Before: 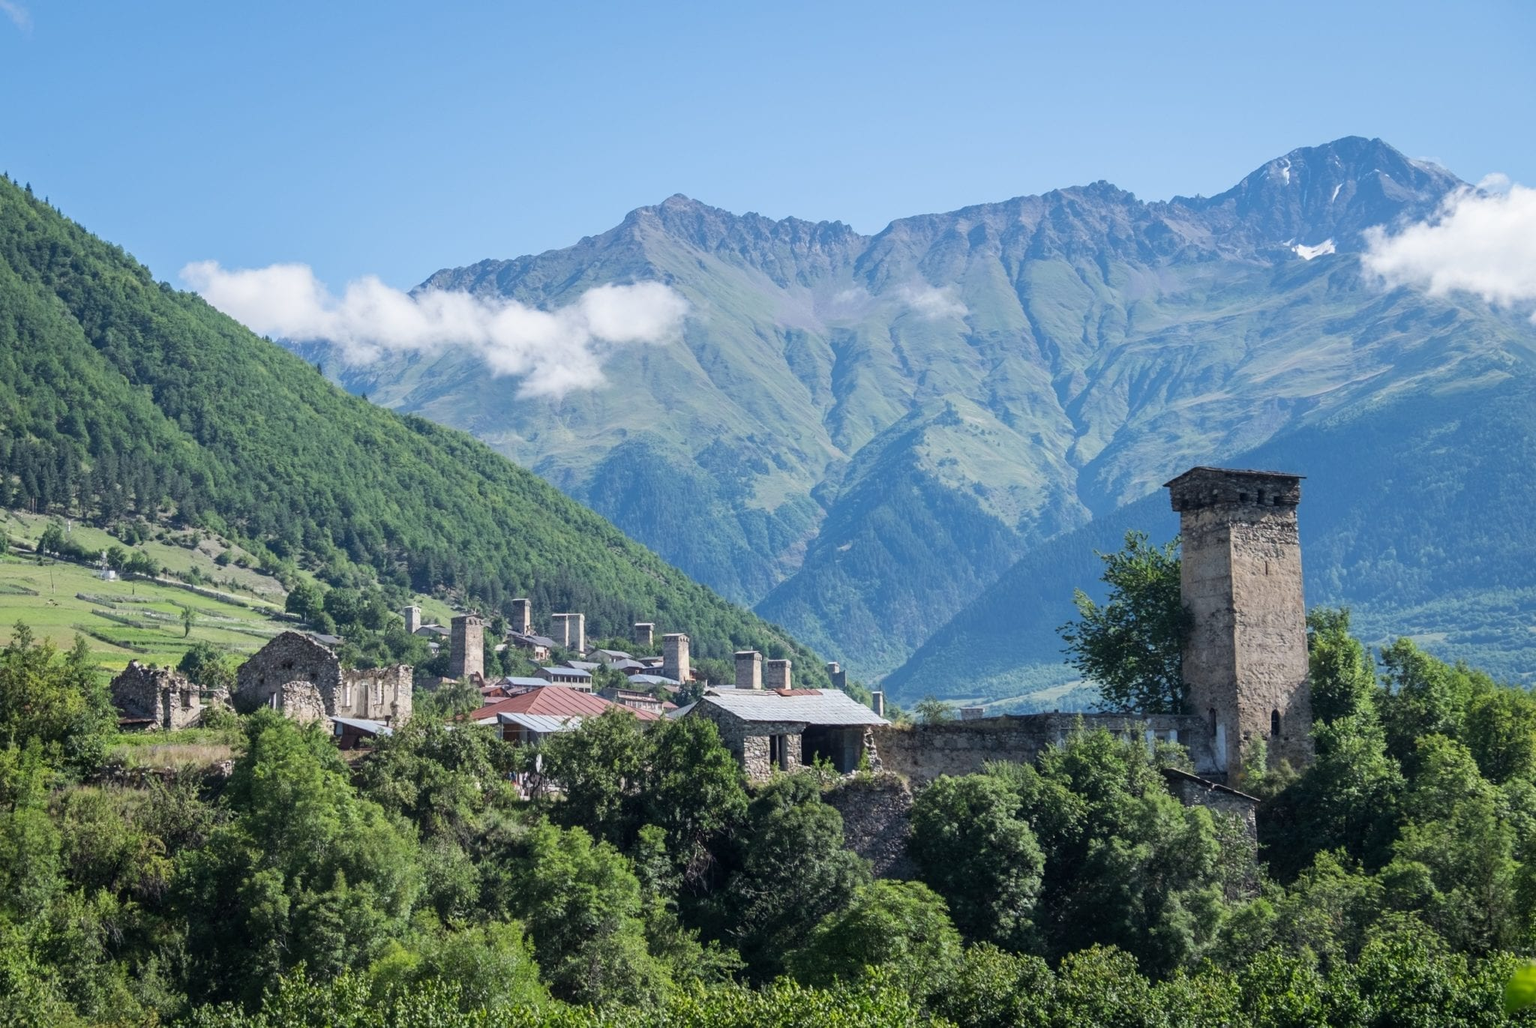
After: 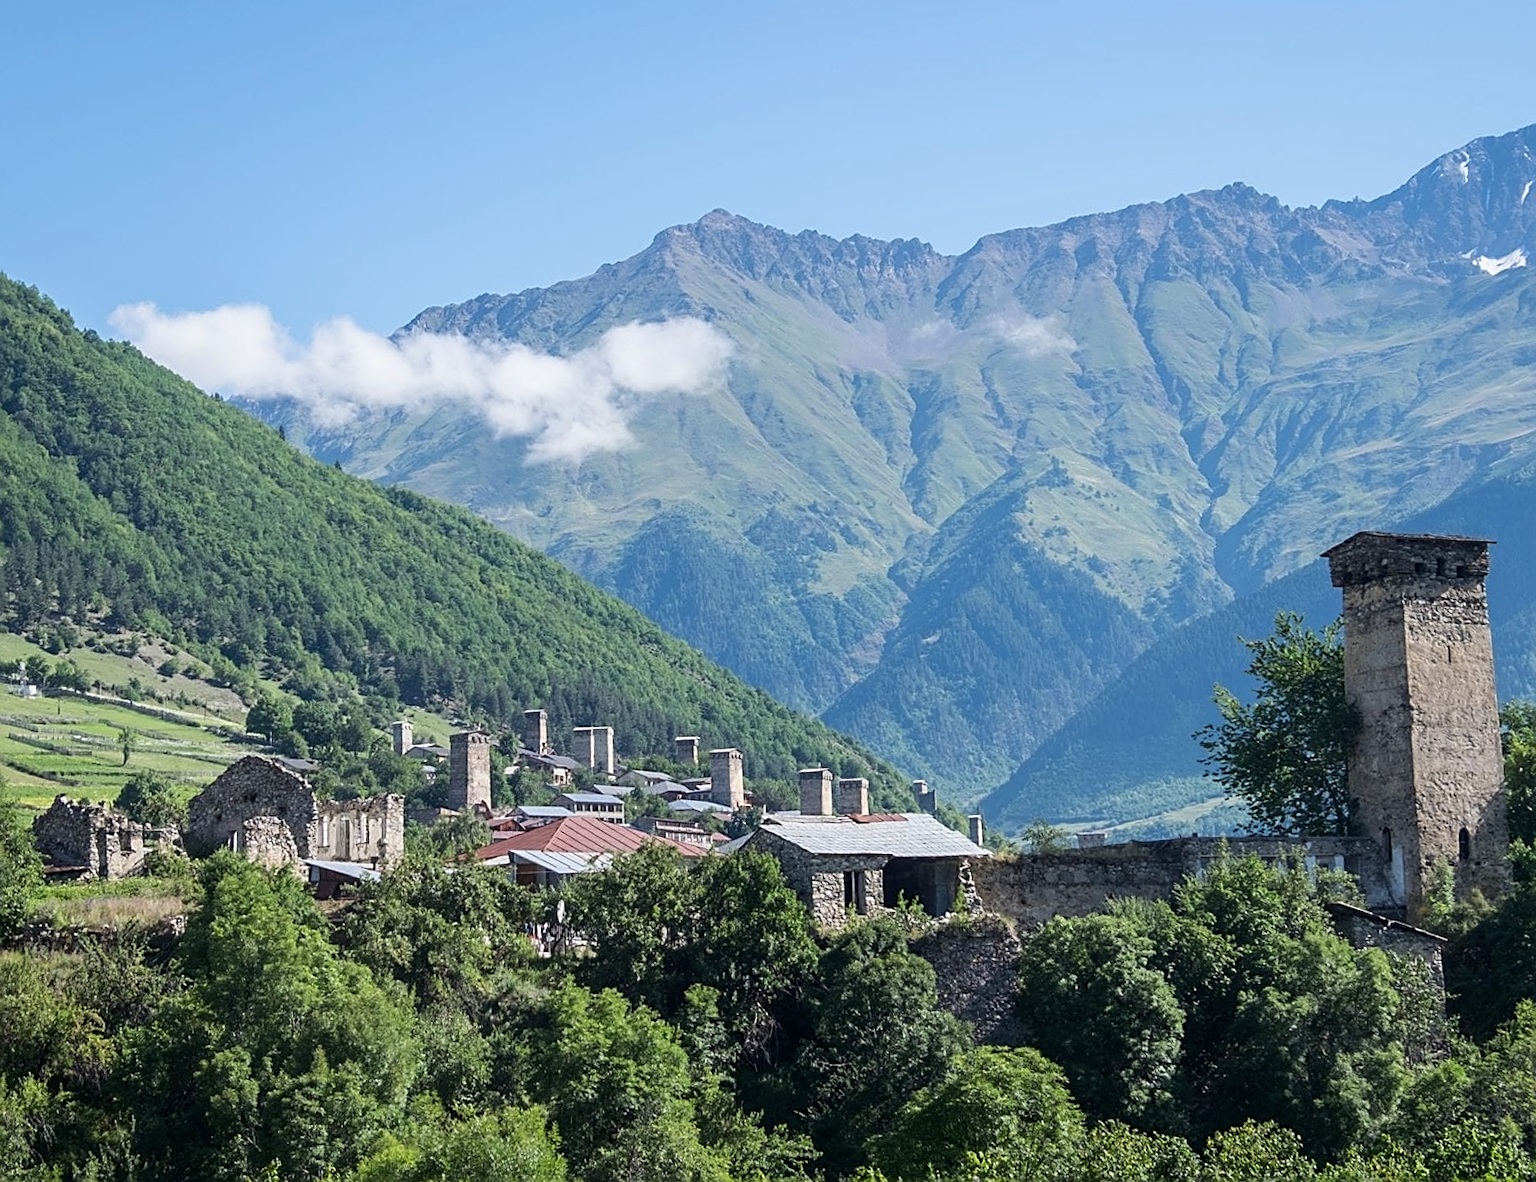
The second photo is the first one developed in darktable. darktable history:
sharpen: amount 0.735
crop and rotate: angle 1.13°, left 4.411%, top 1.148%, right 11.763%, bottom 2.442%
shadows and highlights: shadows -28.83, highlights 30.46
